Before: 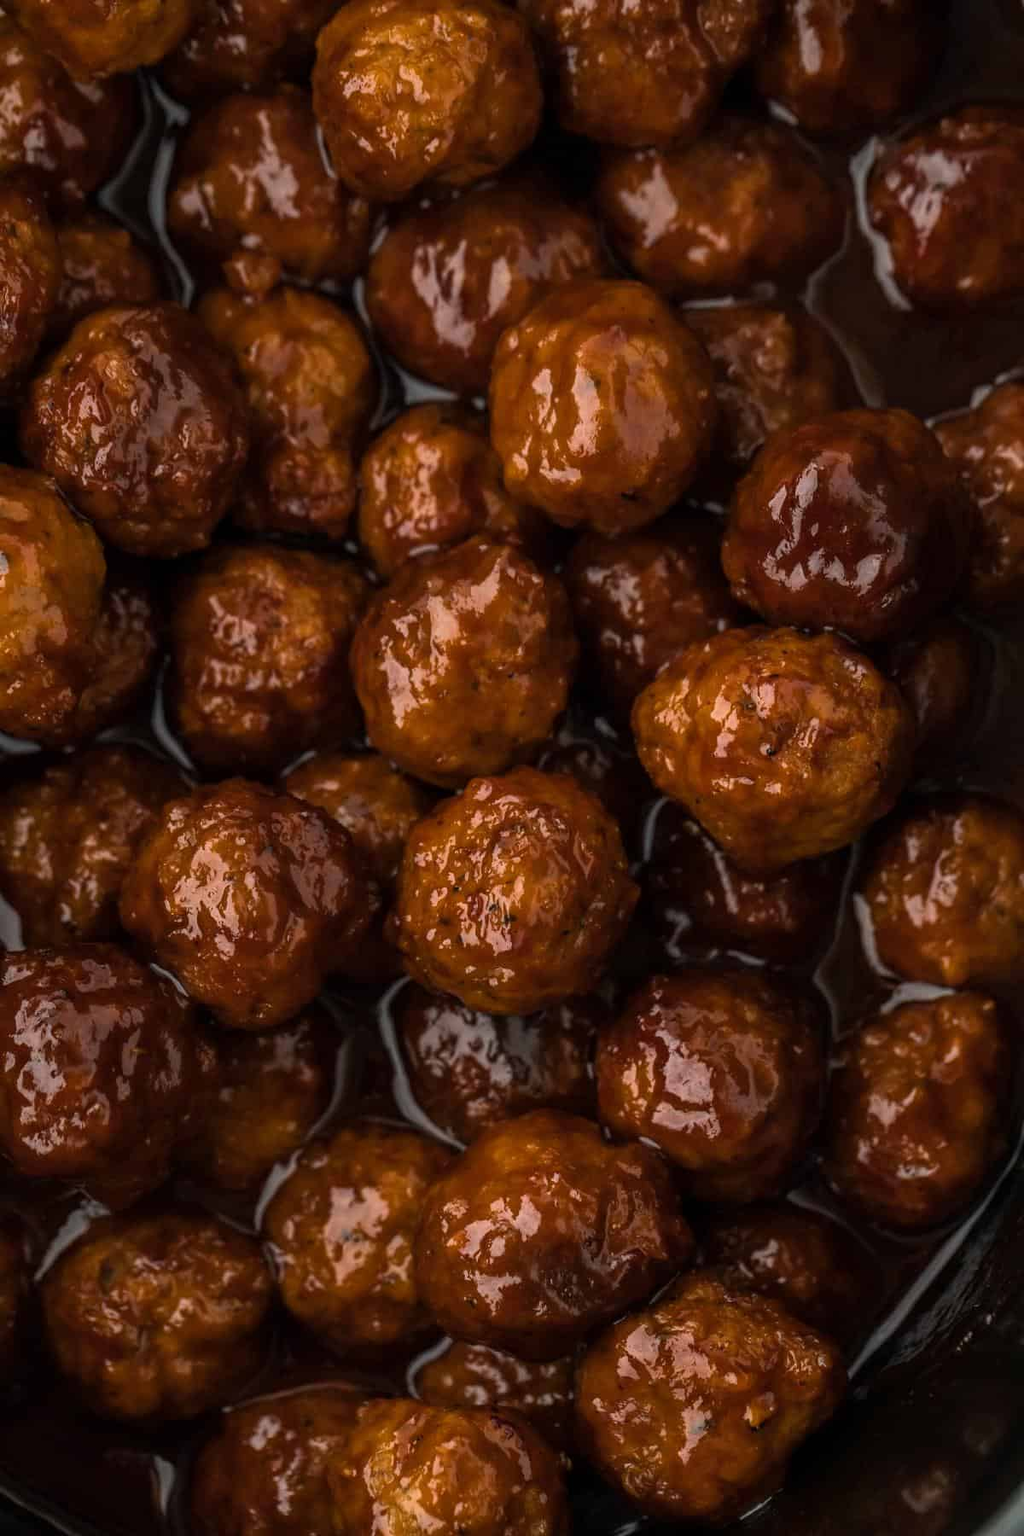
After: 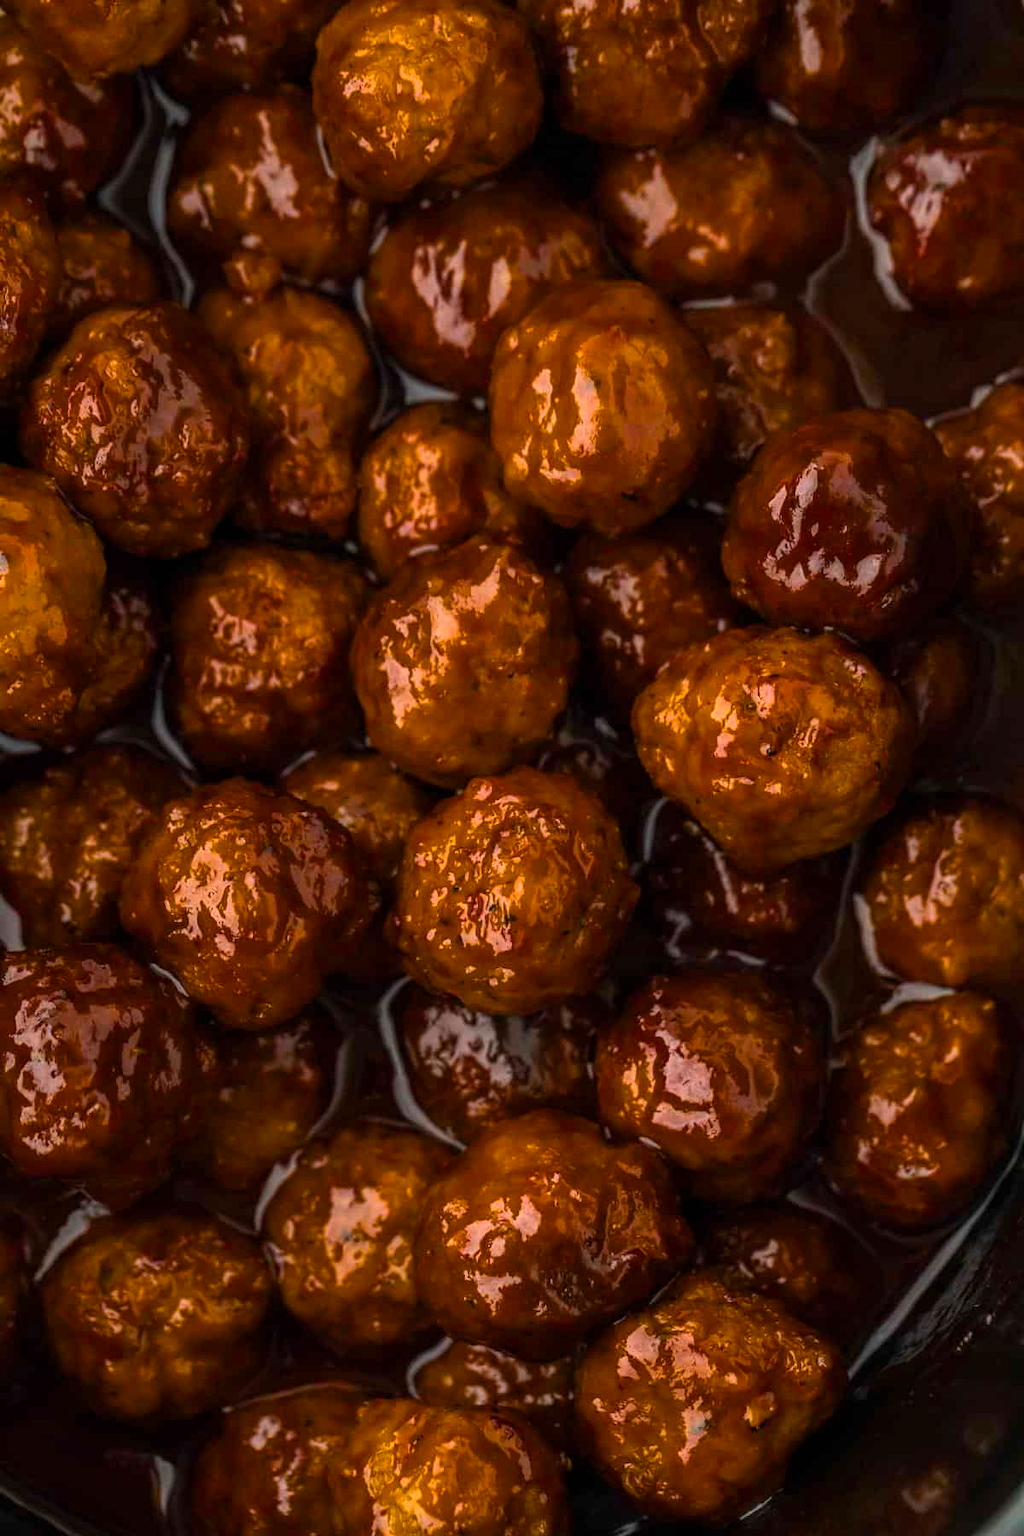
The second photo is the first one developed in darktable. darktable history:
white balance: emerald 1
color balance rgb: perceptual saturation grading › global saturation 36%, perceptual brilliance grading › global brilliance 10%, global vibrance 20%
